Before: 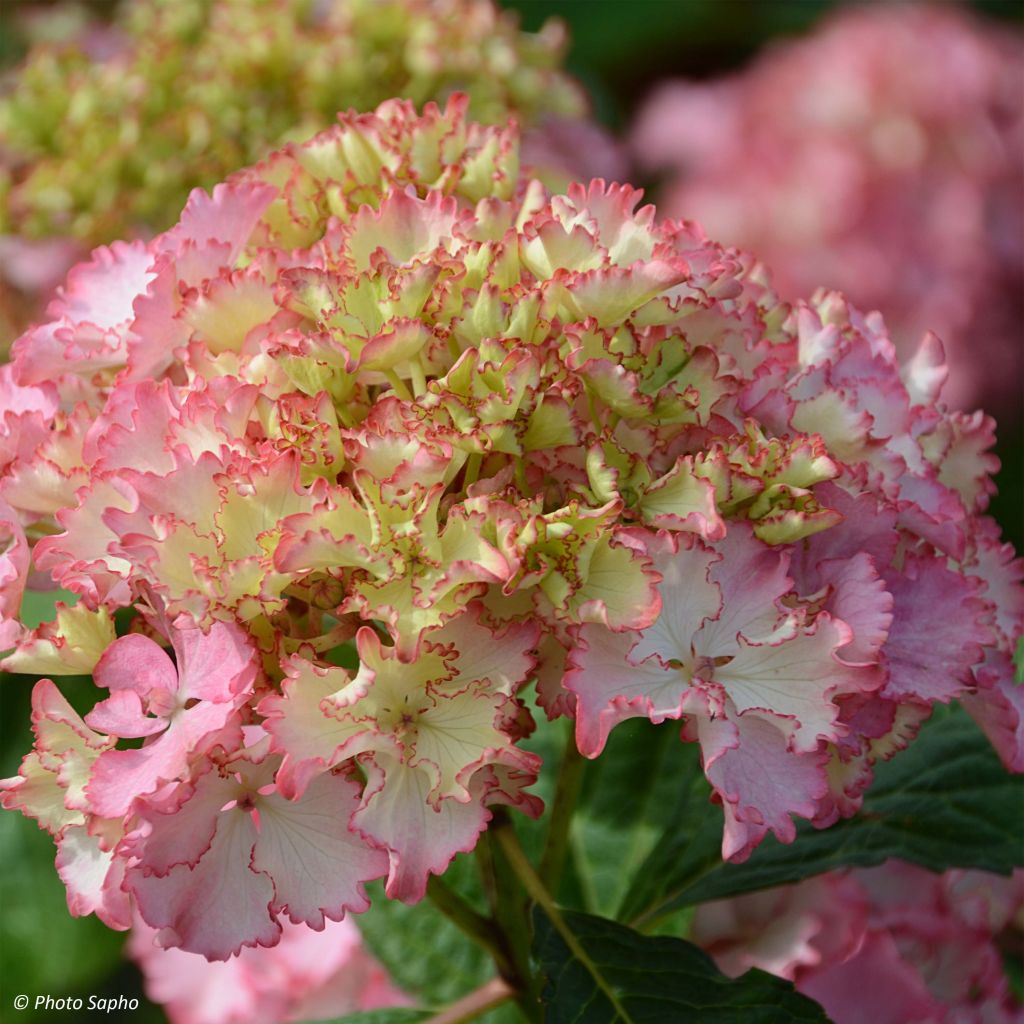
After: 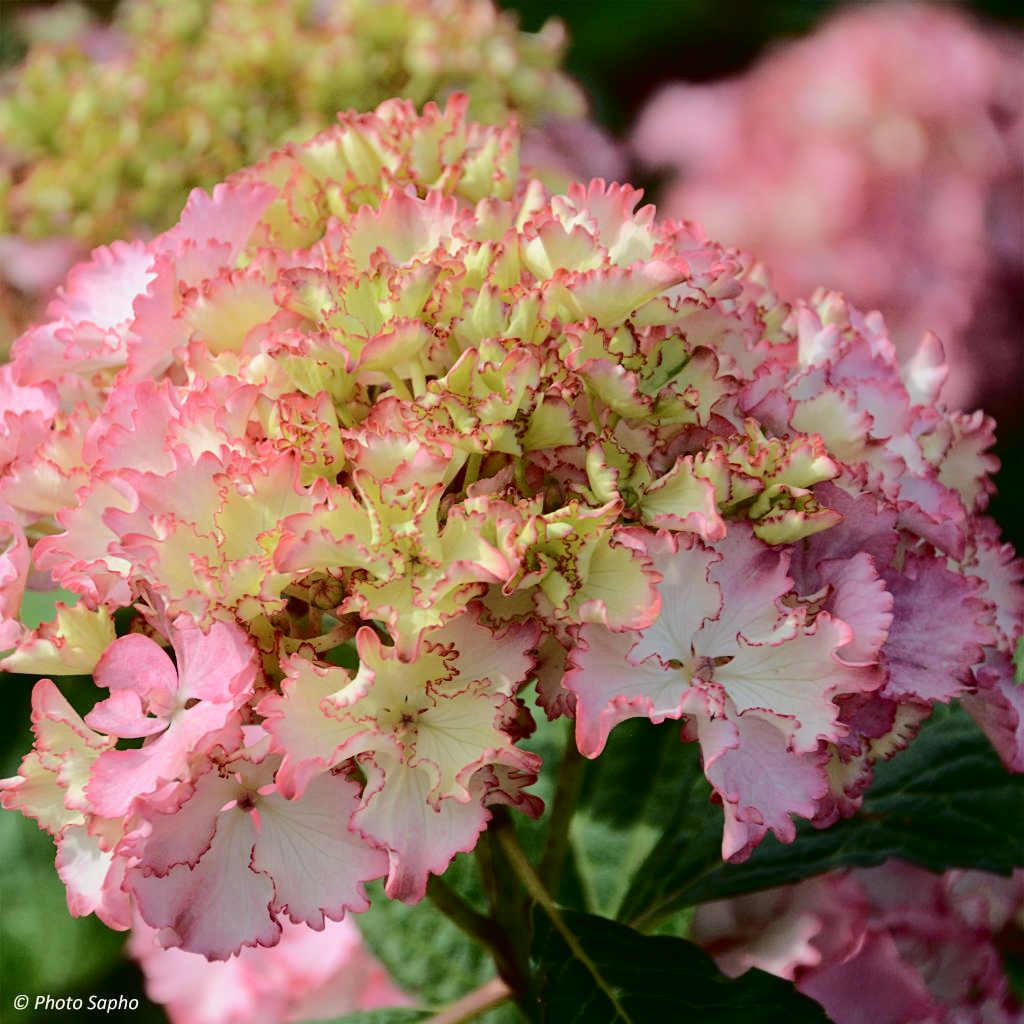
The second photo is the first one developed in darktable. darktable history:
tone curve: curves: ch0 [(0, 0) (0.003, 0.026) (0.011, 0.025) (0.025, 0.022) (0.044, 0.022) (0.069, 0.028) (0.1, 0.041) (0.136, 0.062) (0.177, 0.103) (0.224, 0.167) (0.277, 0.242) (0.335, 0.343) (0.399, 0.452) (0.468, 0.539) (0.543, 0.614) (0.623, 0.683) (0.709, 0.749) (0.801, 0.827) (0.898, 0.918) (1, 1)], color space Lab, independent channels, preserve colors none
